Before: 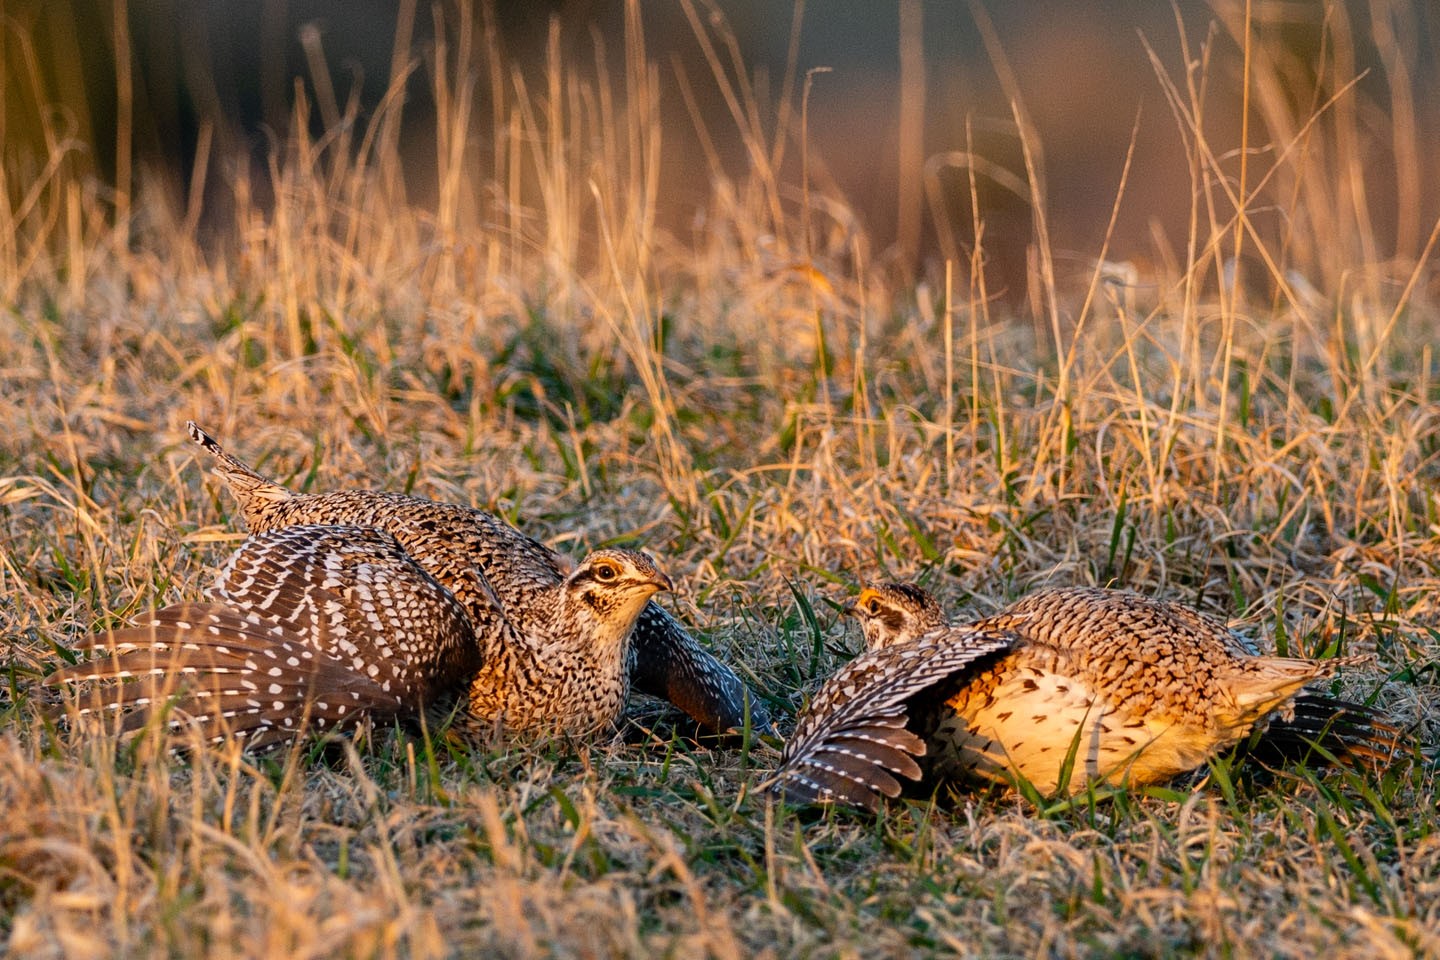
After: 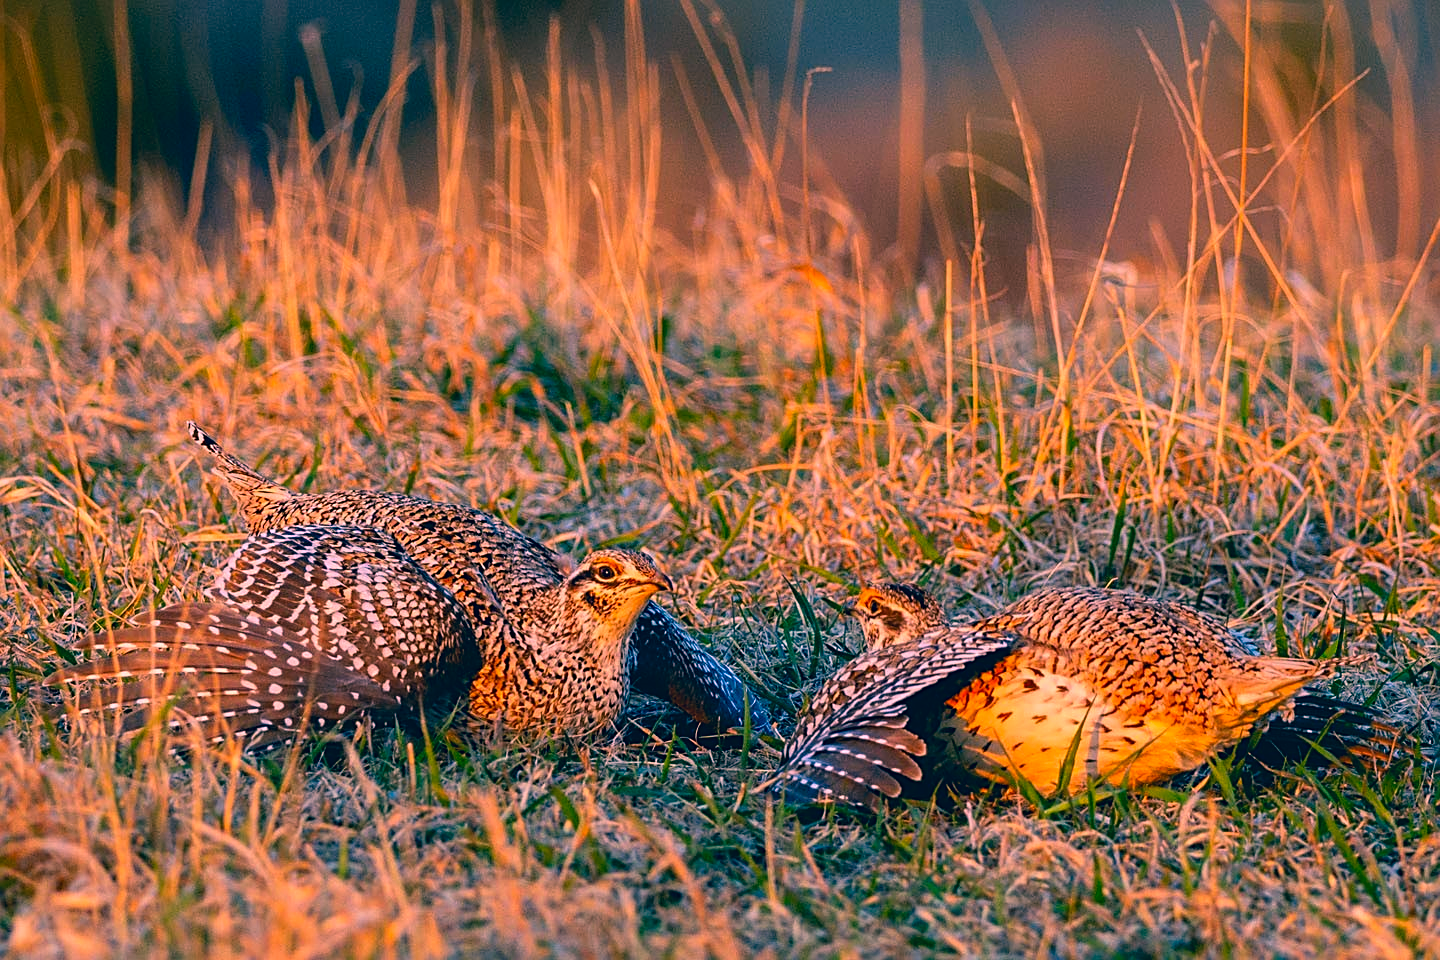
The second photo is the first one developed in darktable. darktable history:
color correction: highlights a* 17.03, highlights b* 0.205, shadows a* -15.38, shadows b* -14.56, saturation 1.5
sharpen: on, module defaults
